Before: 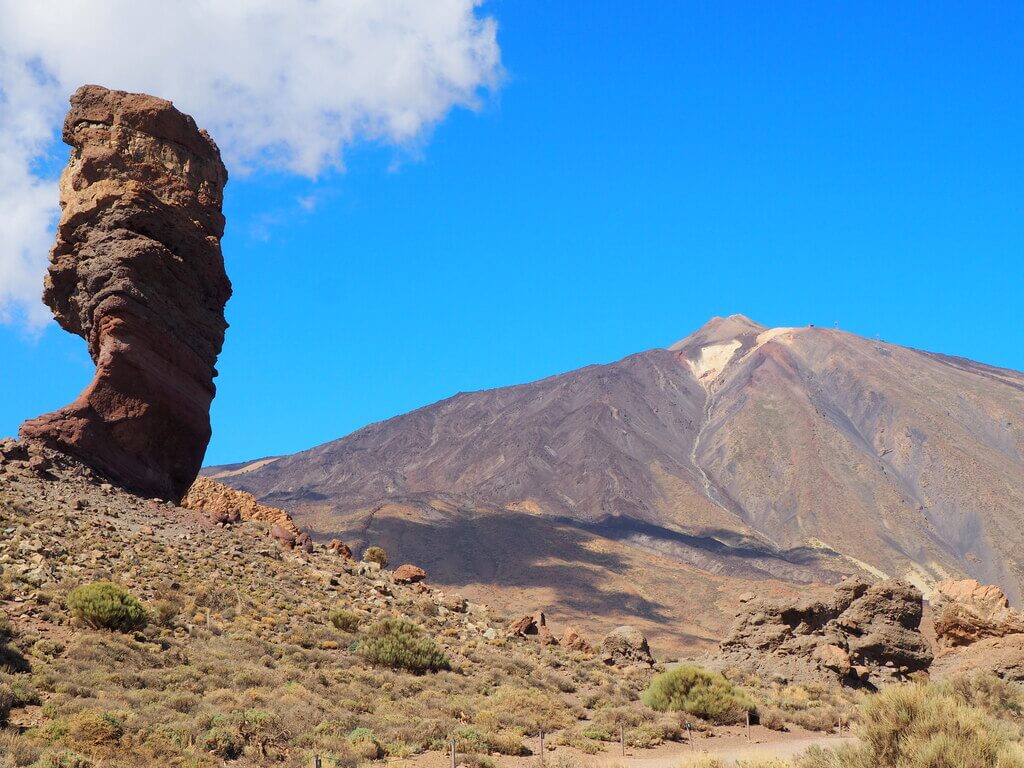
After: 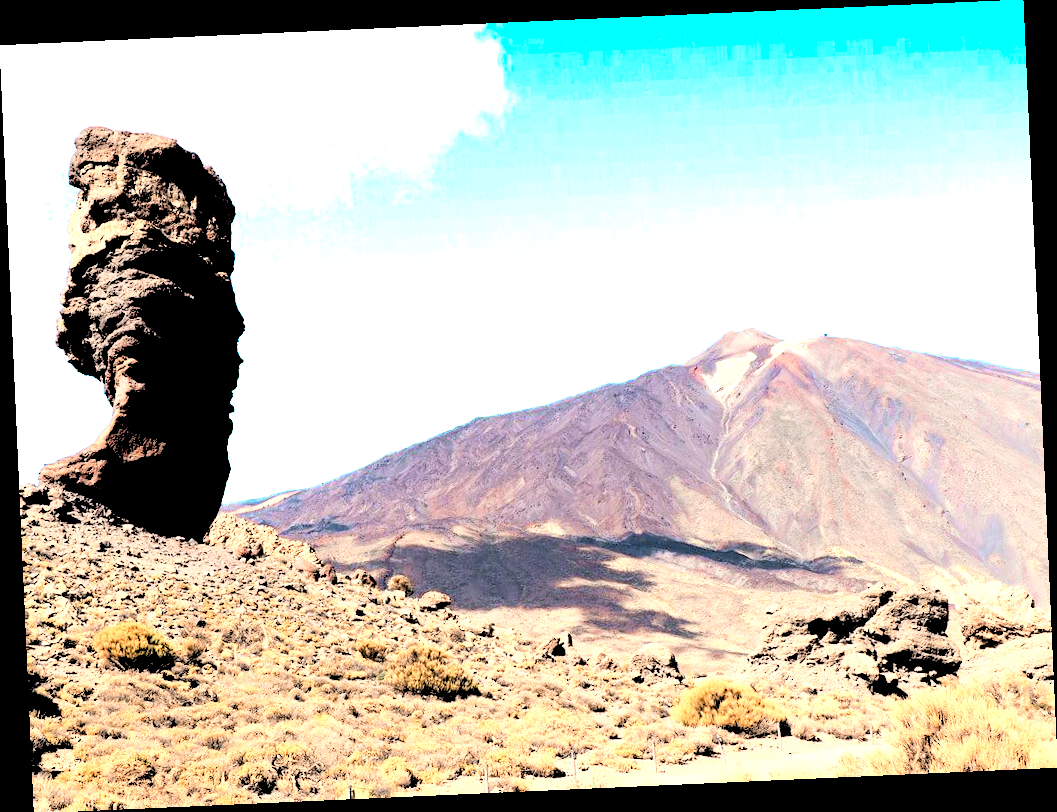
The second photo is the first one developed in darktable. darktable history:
color zones: curves: ch0 [(0.009, 0.528) (0.136, 0.6) (0.255, 0.586) (0.39, 0.528) (0.522, 0.584) (0.686, 0.736) (0.849, 0.561)]; ch1 [(0.045, 0.781) (0.14, 0.416) (0.257, 0.695) (0.442, 0.032) (0.738, 0.338) (0.818, 0.632) (0.891, 0.741) (1, 0.704)]; ch2 [(0, 0.667) (0.141, 0.52) (0.26, 0.37) (0.474, 0.432) (0.743, 0.286)]
rotate and perspective: rotation -2.56°, automatic cropping off
shadows and highlights: highlights color adjustment 0%, soften with gaussian
rgb levels: levels [[0.027, 0.429, 0.996], [0, 0.5, 1], [0, 0.5, 1]]
tone curve: curves: ch0 [(0, 0) (0.004, 0.001) (0.133, 0.112) (0.325, 0.362) (0.832, 0.893) (1, 1)], color space Lab, linked channels, preserve colors none
tone equalizer: -8 EV -0.75 EV, -7 EV -0.7 EV, -6 EV -0.6 EV, -5 EV -0.4 EV, -3 EV 0.4 EV, -2 EV 0.6 EV, -1 EV 0.7 EV, +0 EV 0.75 EV, edges refinement/feathering 500, mask exposure compensation -1.57 EV, preserve details no
